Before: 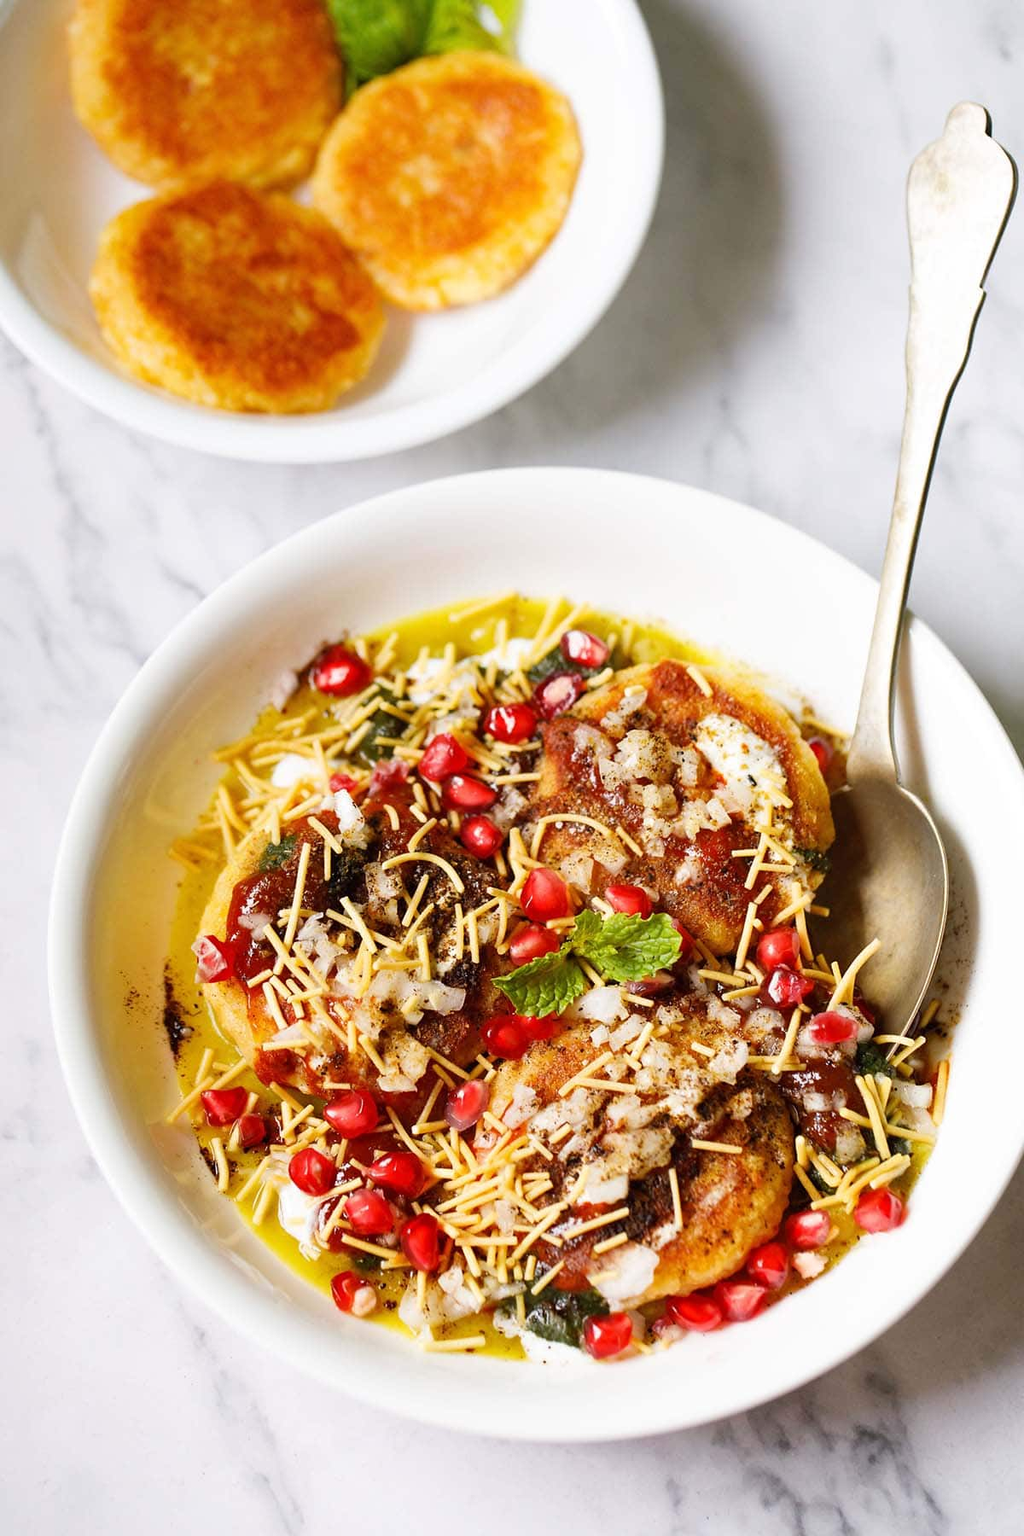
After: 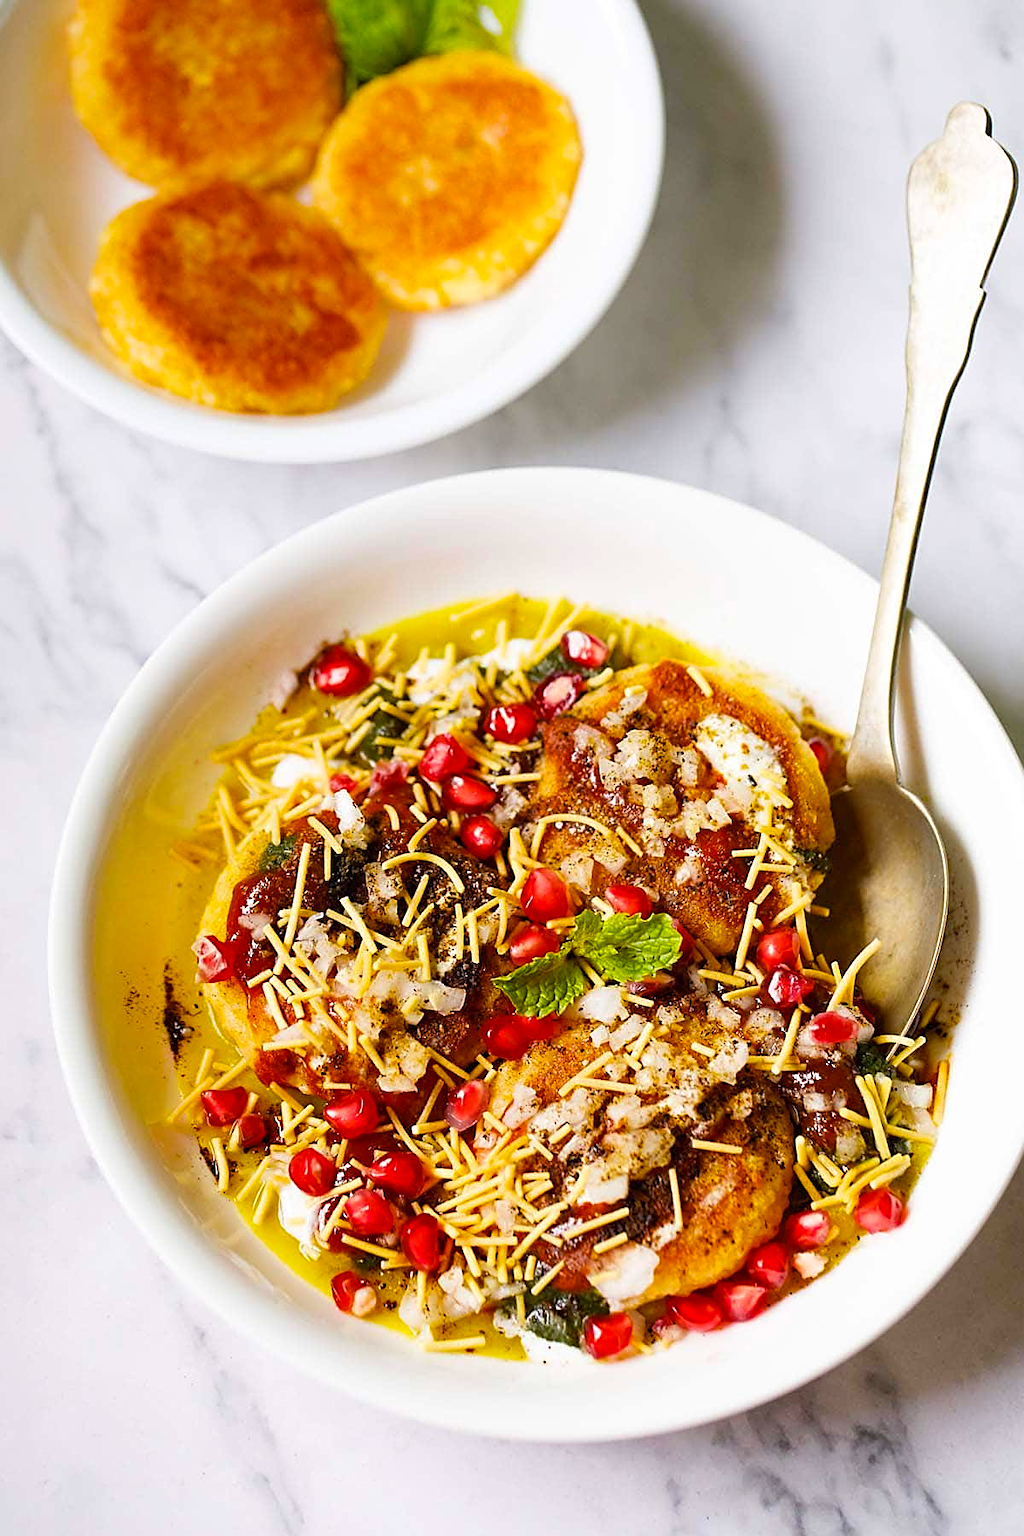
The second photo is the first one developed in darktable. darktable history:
color balance rgb: perceptual saturation grading › global saturation 20%, global vibrance 20%
sharpen: amount 0.575
